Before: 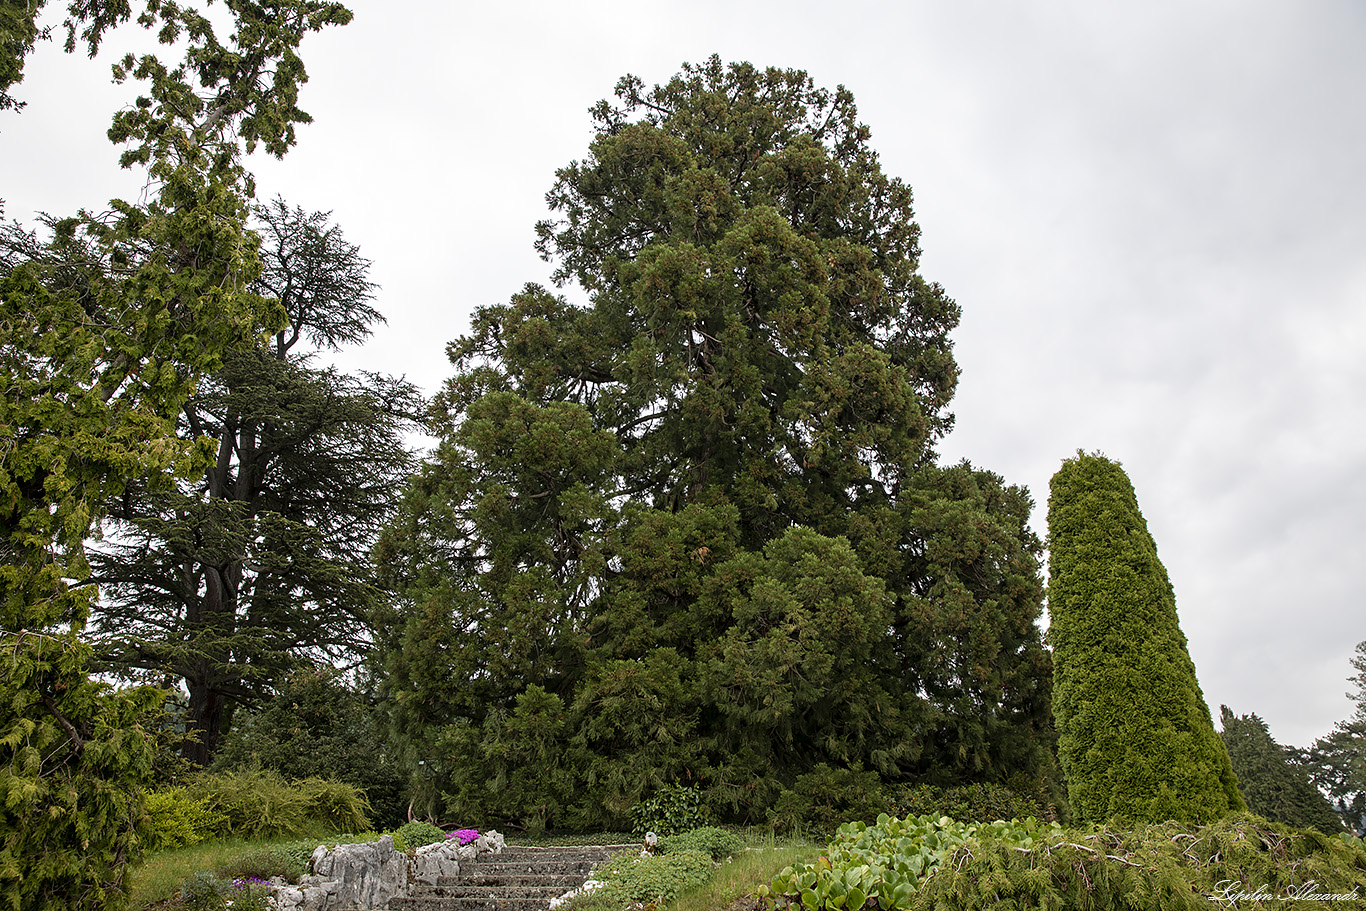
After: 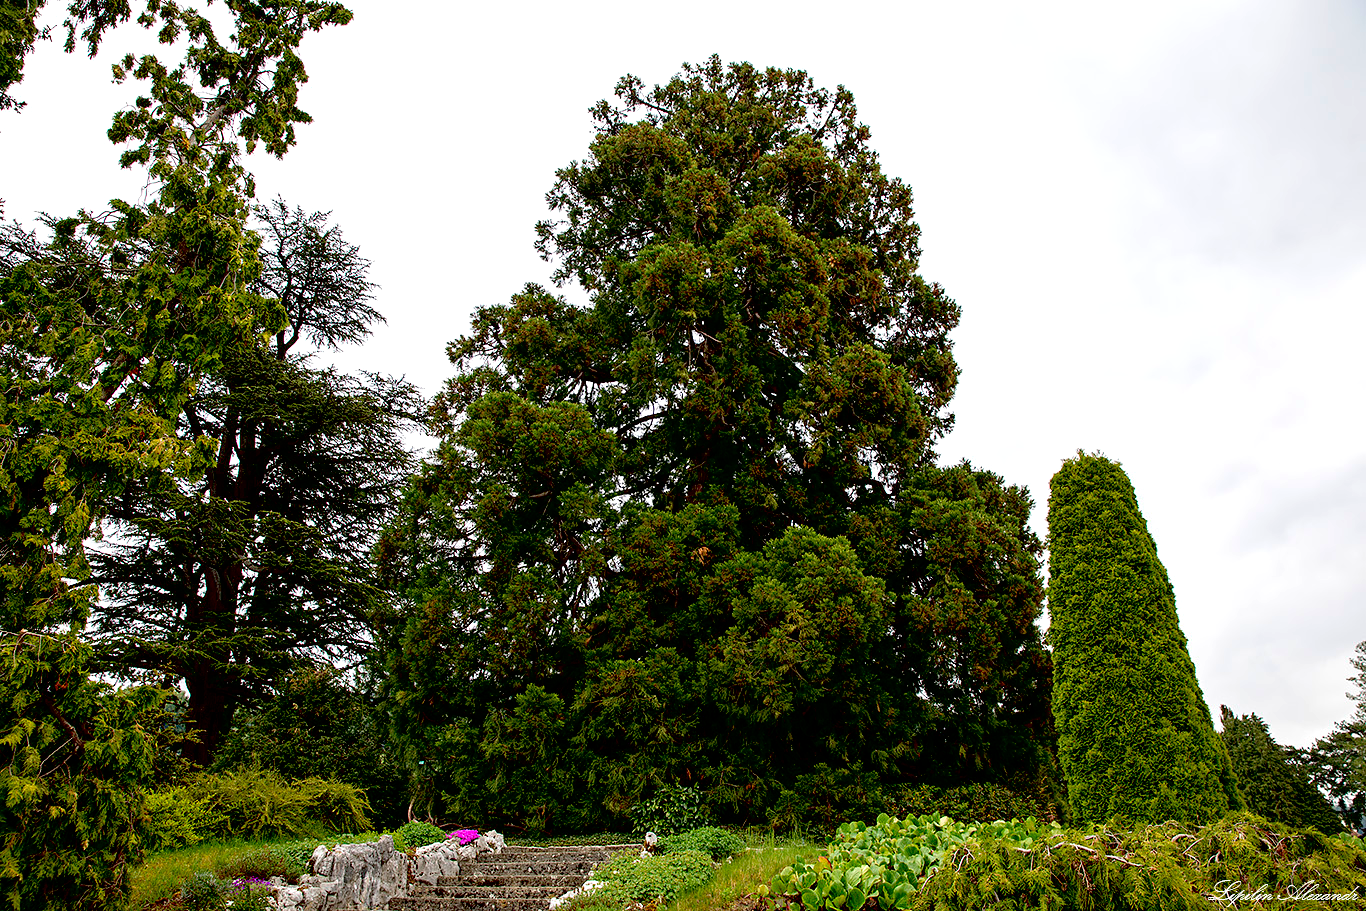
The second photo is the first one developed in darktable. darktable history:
exposure: black level correction 0.031, exposure 0.313 EV, compensate highlight preservation false
contrast brightness saturation: saturation 0.181
